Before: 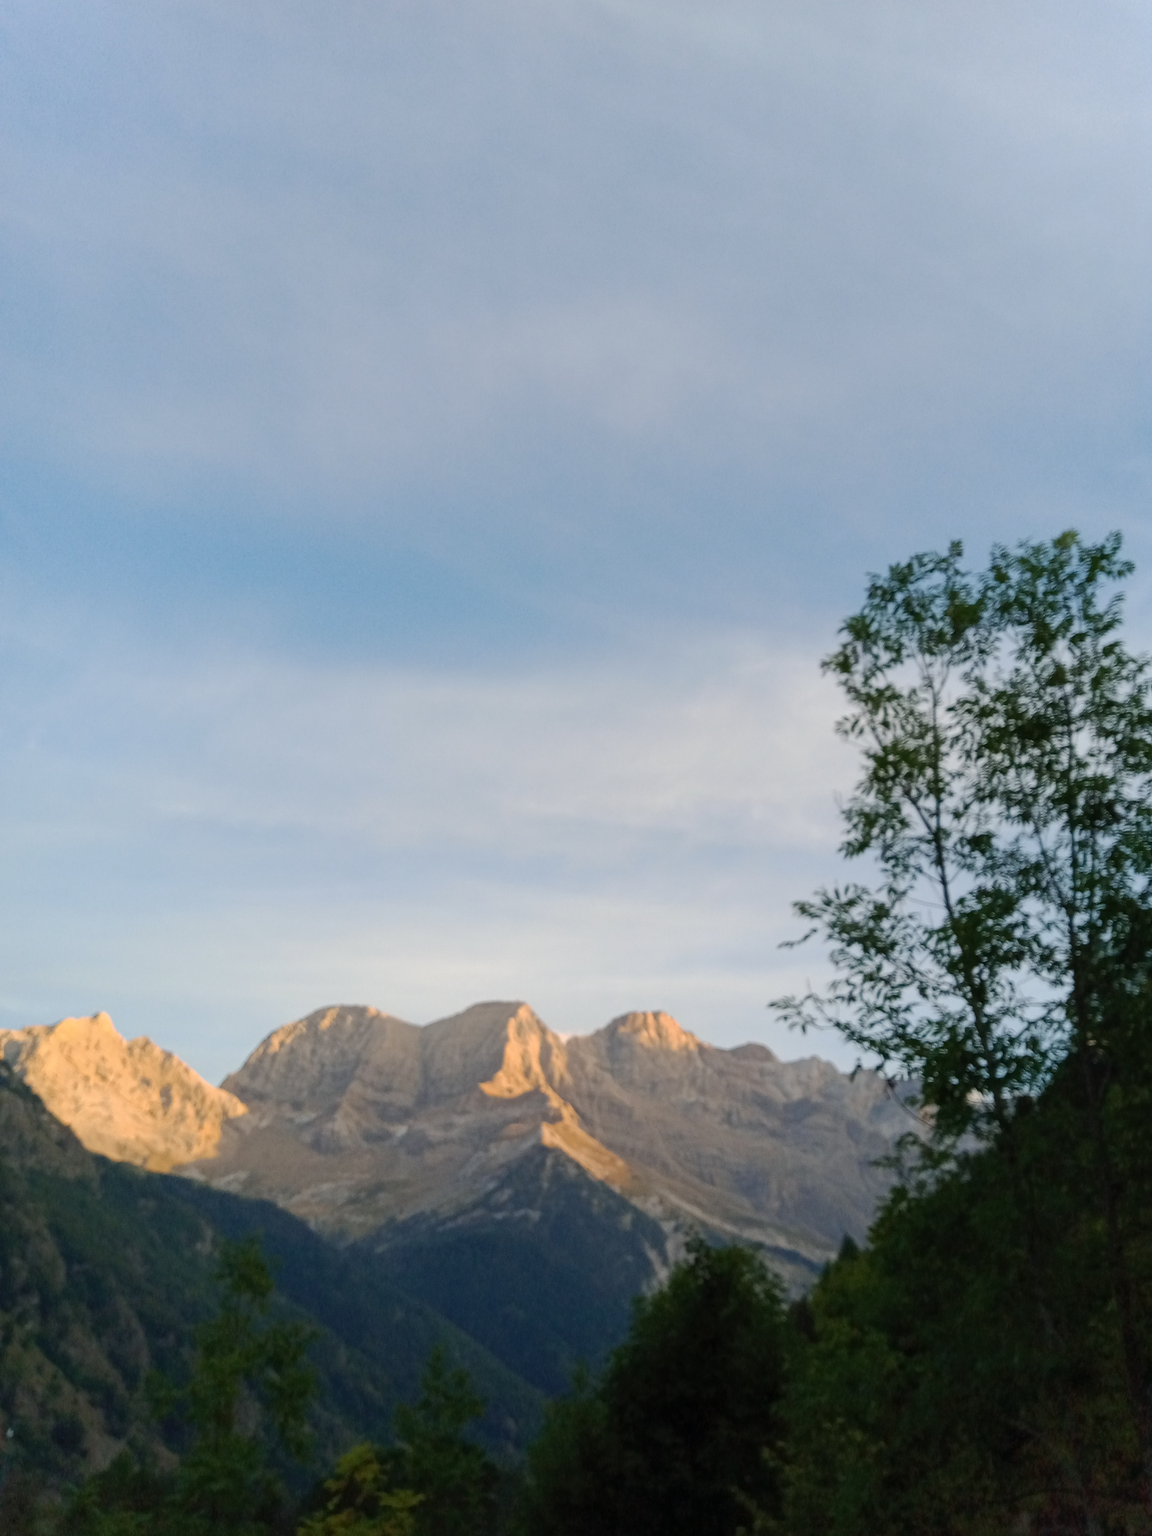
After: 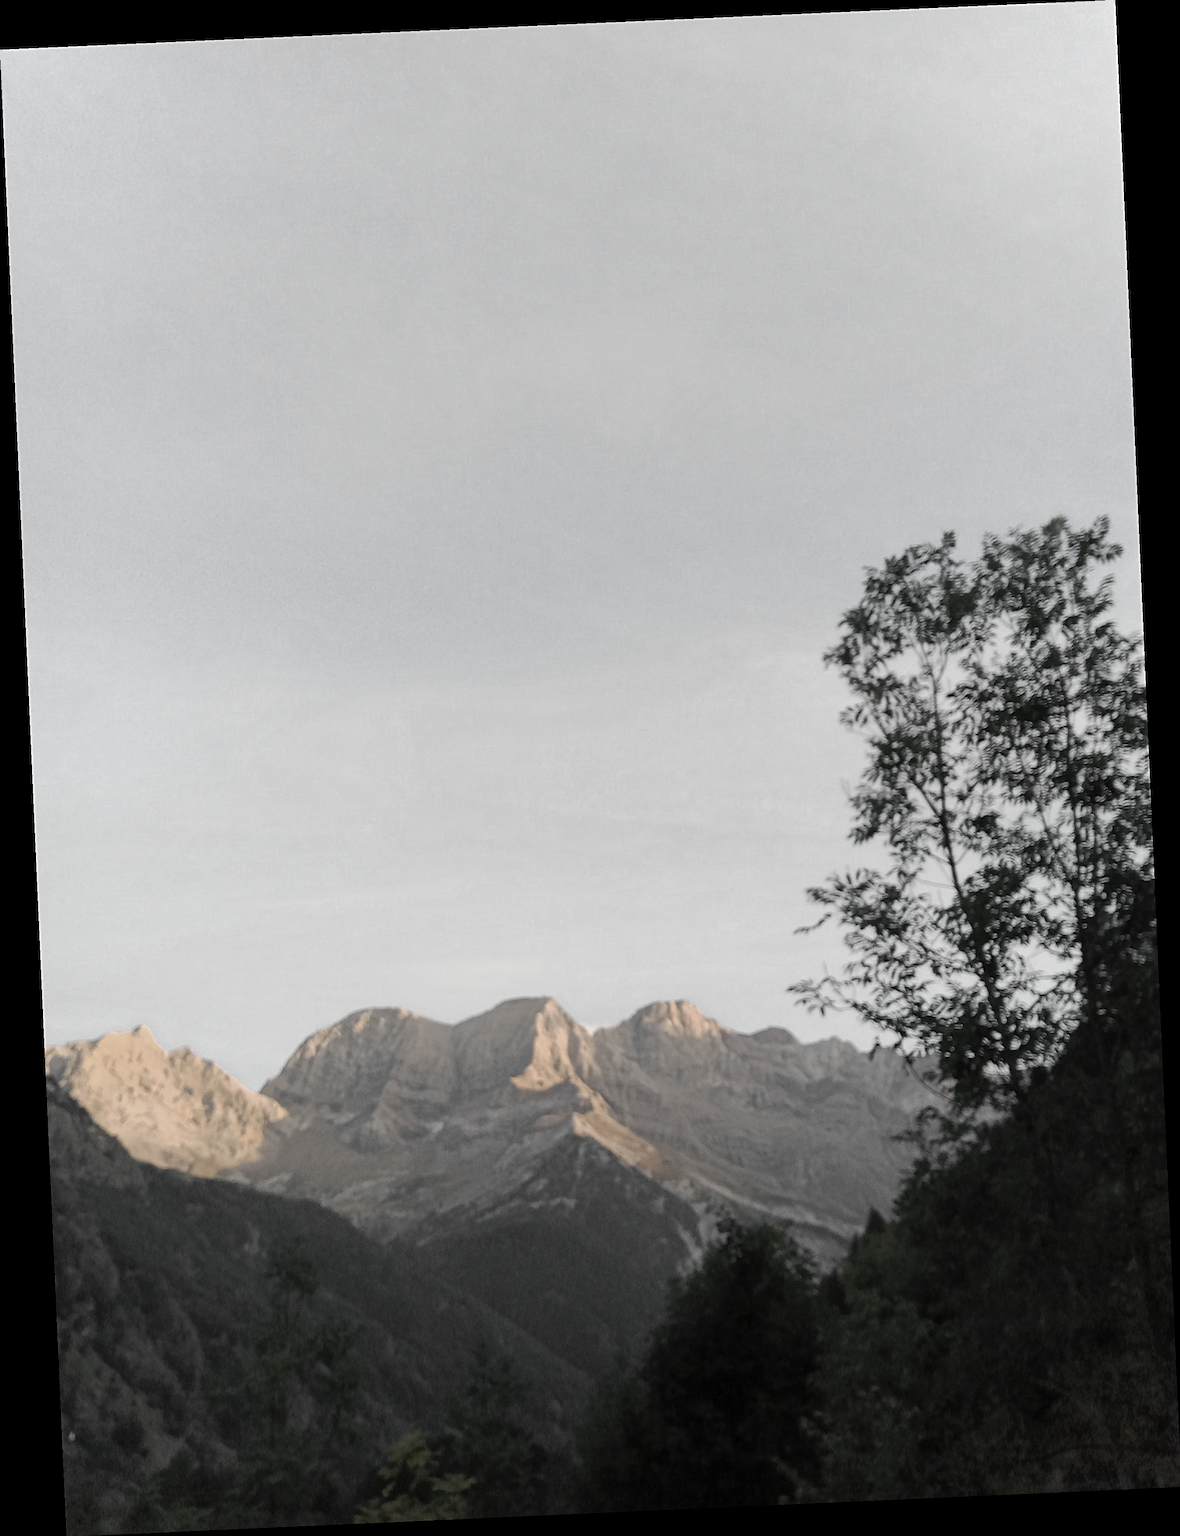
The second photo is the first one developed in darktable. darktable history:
sharpen: radius 2.767
rotate and perspective: rotation -2.56°, automatic cropping off
color zones: curves: ch0 [(0, 0.613) (0.01, 0.613) (0.245, 0.448) (0.498, 0.529) (0.642, 0.665) (0.879, 0.777) (0.99, 0.613)]; ch1 [(0, 0.035) (0.121, 0.189) (0.259, 0.197) (0.415, 0.061) (0.589, 0.022) (0.732, 0.022) (0.857, 0.026) (0.991, 0.053)]
